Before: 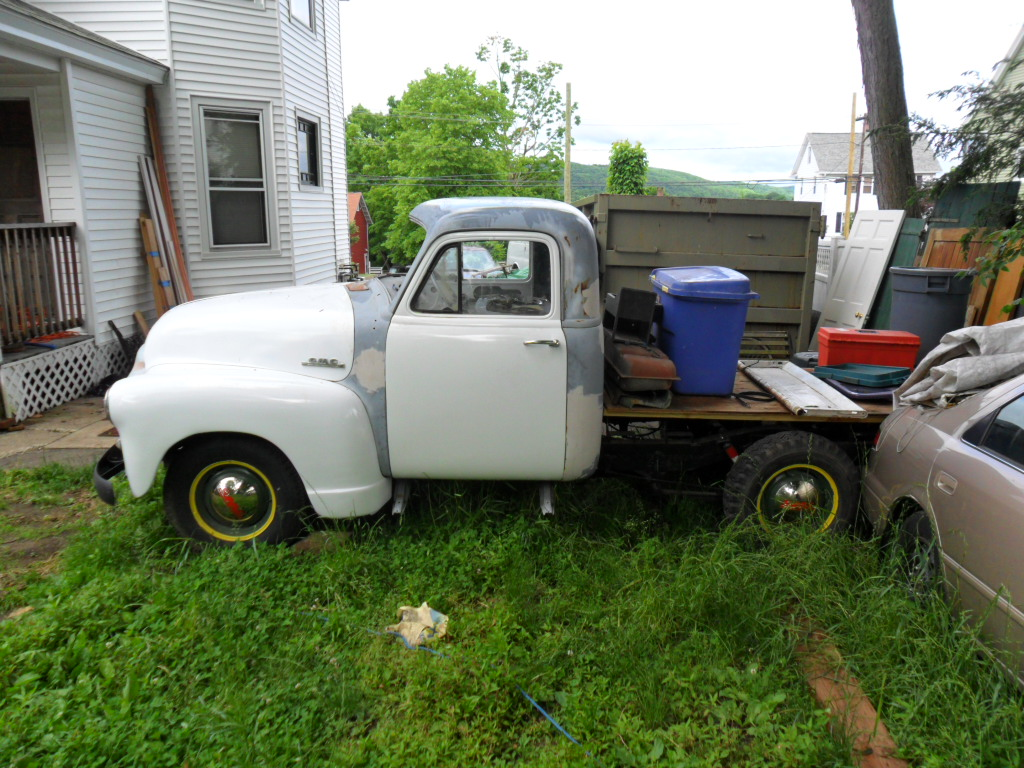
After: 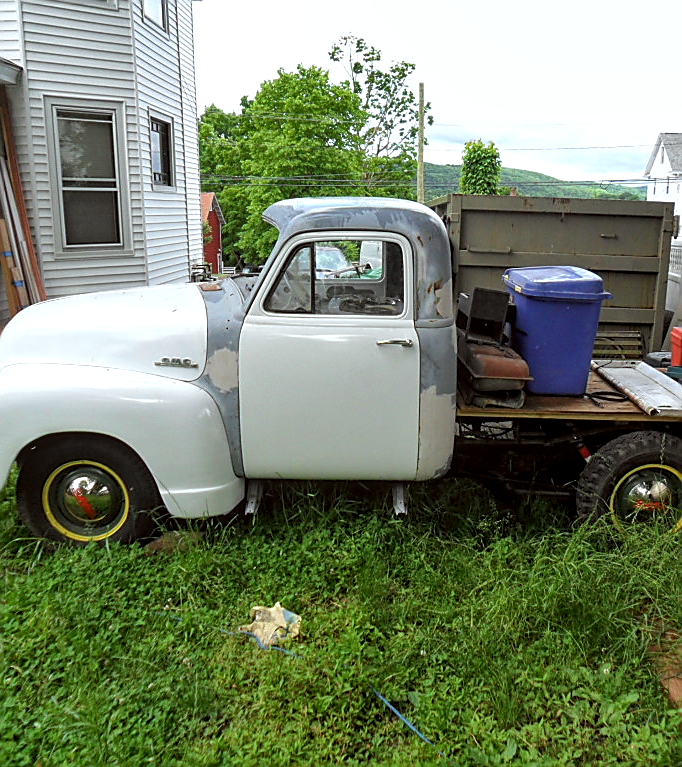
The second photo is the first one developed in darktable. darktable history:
crop and rotate: left 14.385%, right 18.948%
shadows and highlights: low approximation 0.01, soften with gaussian
sharpen: radius 1.4, amount 1.25, threshold 0.7
color correction: highlights a* -2.73, highlights b* -2.09, shadows a* 2.41, shadows b* 2.73
local contrast: highlights 99%, shadows 86%, detail 160%, midtone range 0.2
